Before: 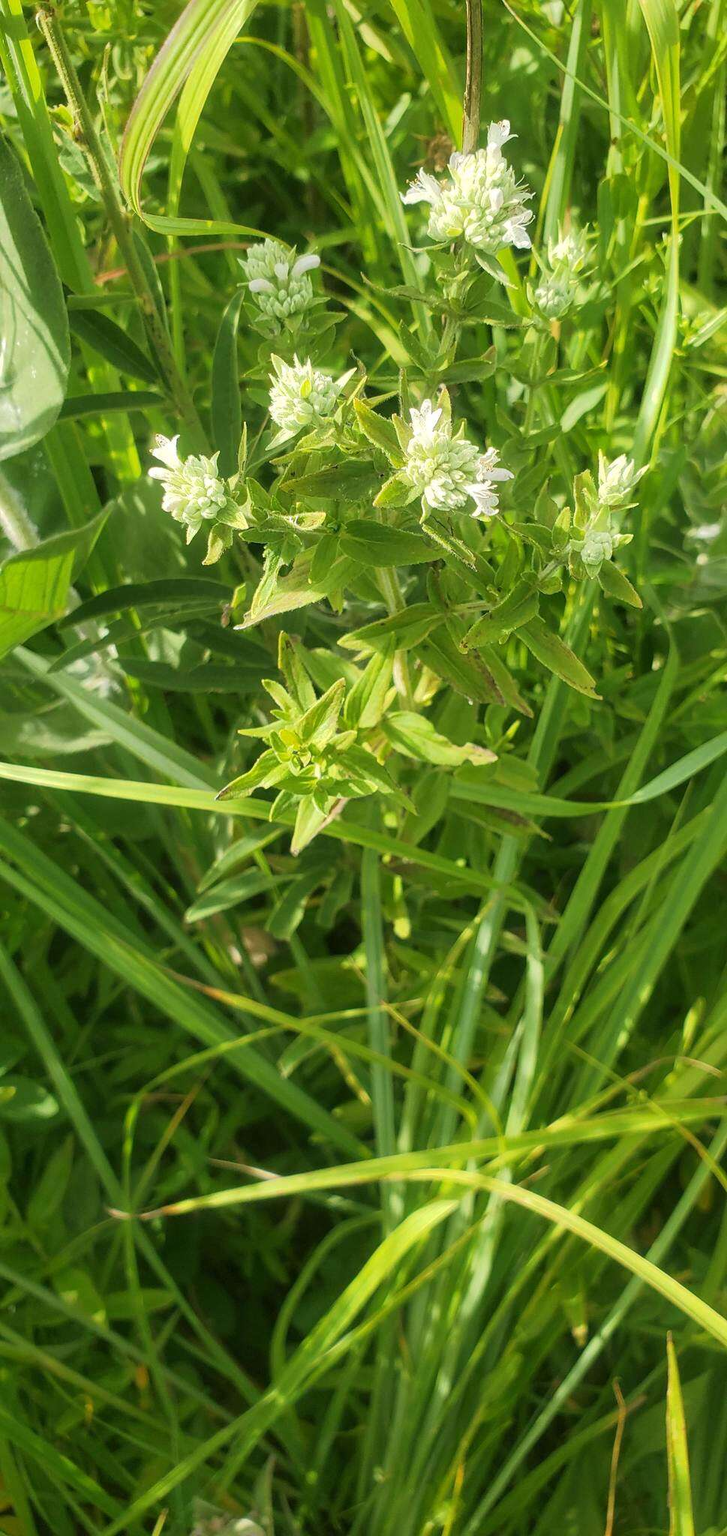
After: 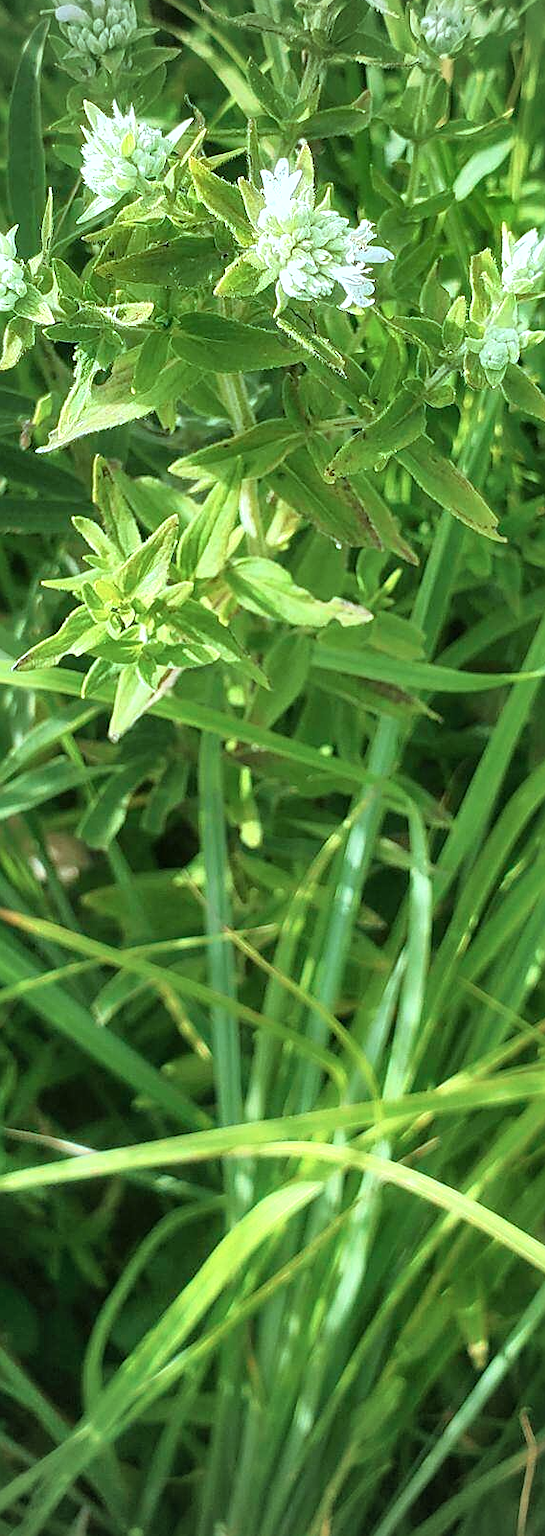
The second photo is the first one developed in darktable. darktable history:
tone equalizer: -8 EV -0.447 EV, -7 EV -0.365 EV, -6 EV -0.321 EV, -5 EV -0.236 EV, -3 EV 0.188 EV, -2 EV 0.335 EV, -1 EV 0.363 EV, +0 EV 0.405 EV
color correction: highlights a* -10.46, highlights b* -19.07
crop and rotate: left 28.374%, top 17.949%, right 12.818%, bottom 3.745%
sharpen: on, module defaults
vignetting: on, module defaults
shadows and highlights: shadows 60.32, highlights -60.18, soften with gaussian
